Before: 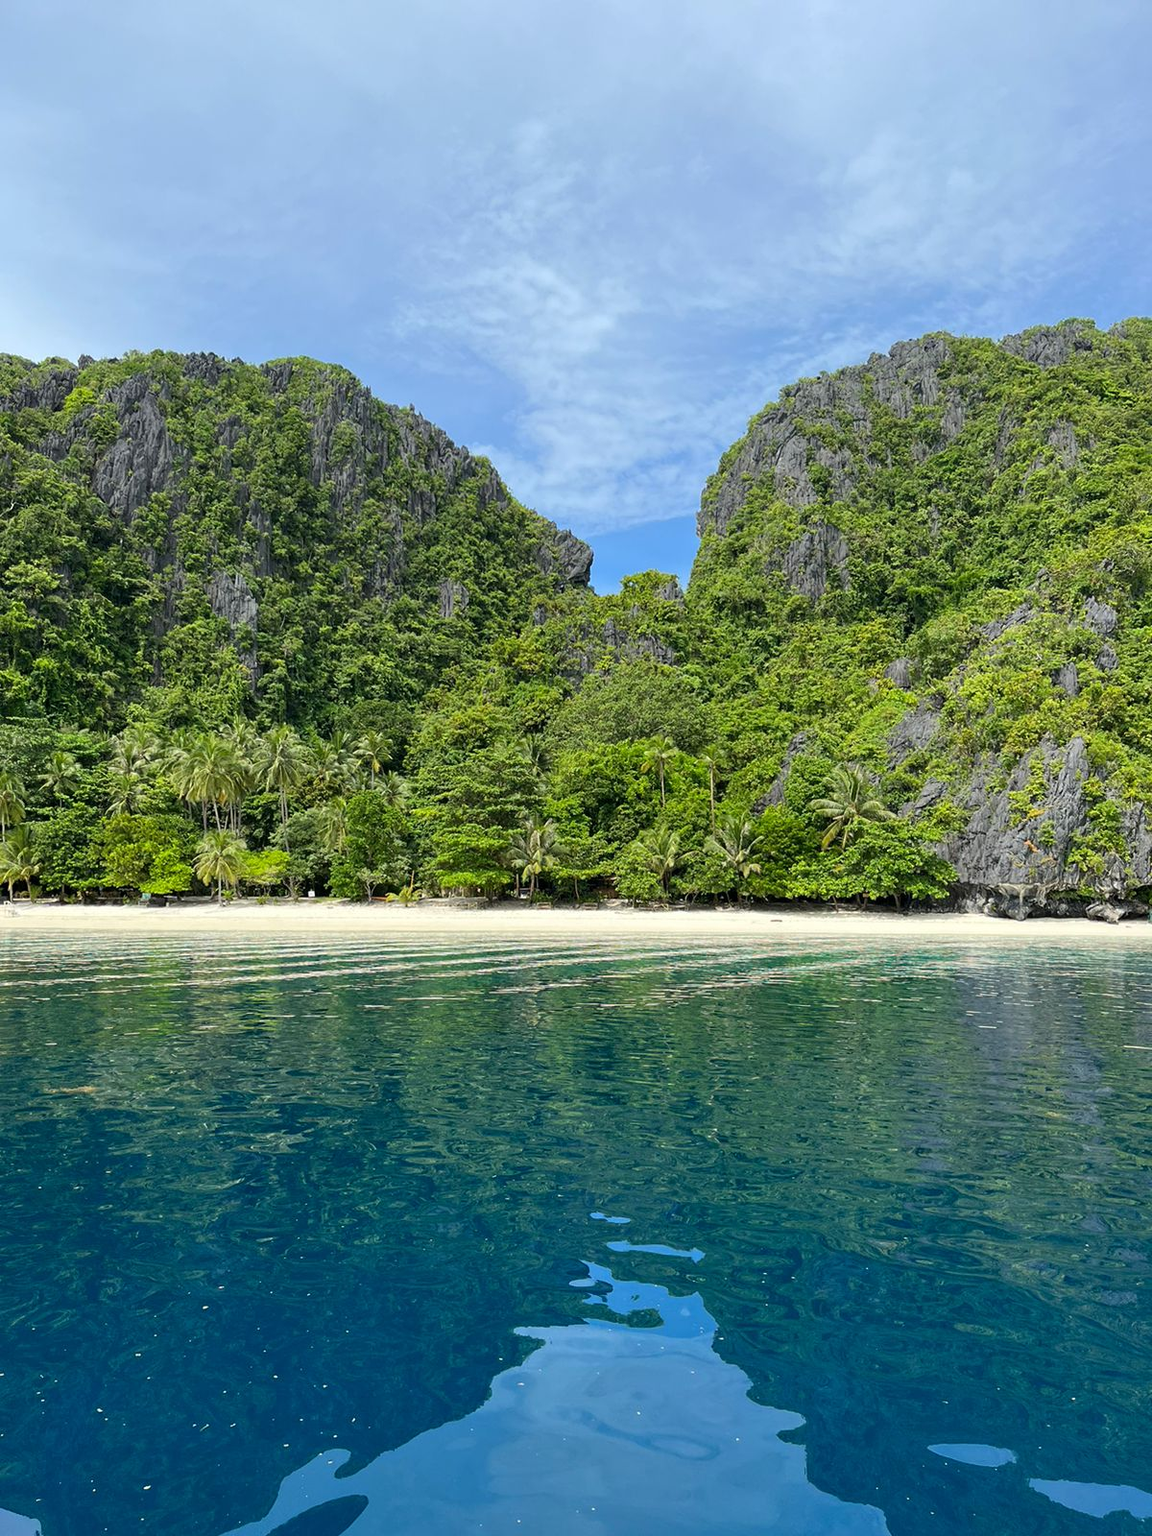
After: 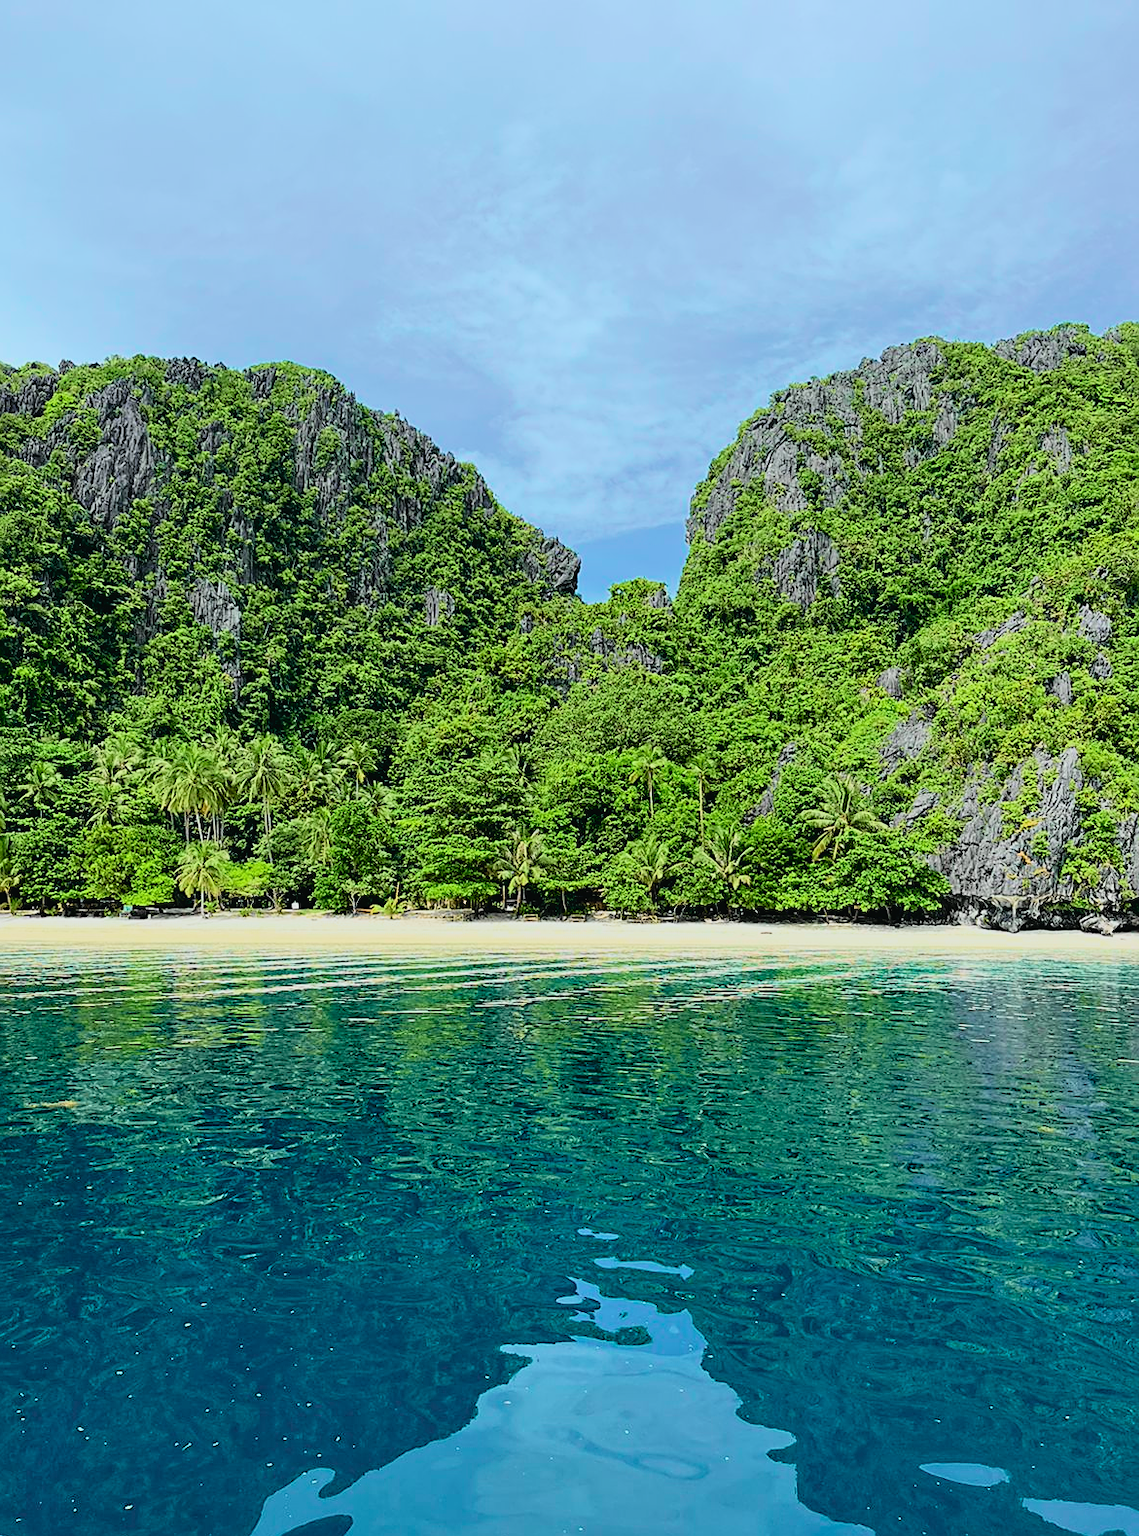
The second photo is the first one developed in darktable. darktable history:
filmic rgb: threshold 3 EV, hardness 4.17, latitude 50%, contrast 1.1, preserve chrominance max RGB, color science v6 (2022), contrast in shadows safe, contrast in highlights safe, enable highlight reconstruction true
sharpen: on, module defaults
tone curve: curves: ch0 [(0, 0.022) (0.114, 0.088) (0.282, 0.316) (0.446, 0.511) (0.613, 0.693) (0.786, 0.843) (0.999, 0.949)]; ch1 [(0, 0) (0.395, 0.343) (0.463, 0.427) (0.486, 0.474) (0.503, 0.5) (0.535, 0.522) (0.555, 0.546) (0.594, 0.614) (0.755, 0.793) (1, 1)]; ch2 [(0, 0) (0.369, 0.388) (0.449, 0.431) (0.501, 0.5) (0.528, 0.517) (0.561, 0.598) (0.697, 0.721) (1, 1)], color space Lab, independent channels, preserve colors none
crop and rotate: left 1.774%, right 0.633%, bottom 1.28%
